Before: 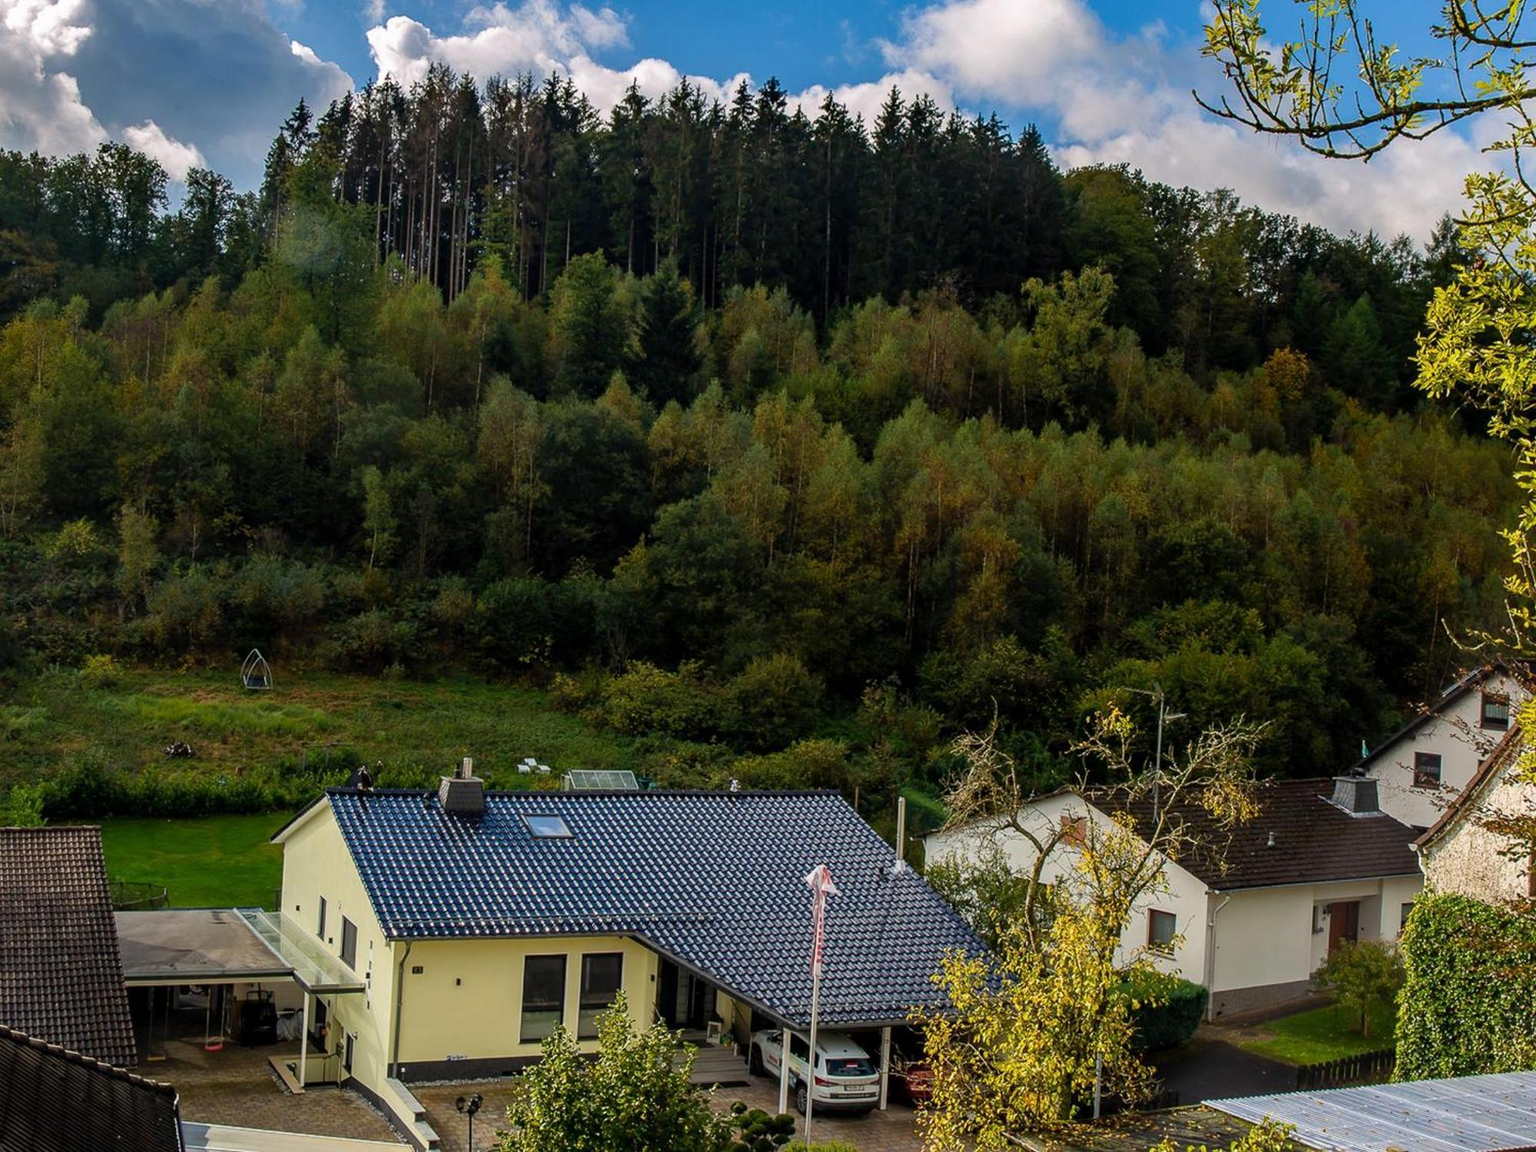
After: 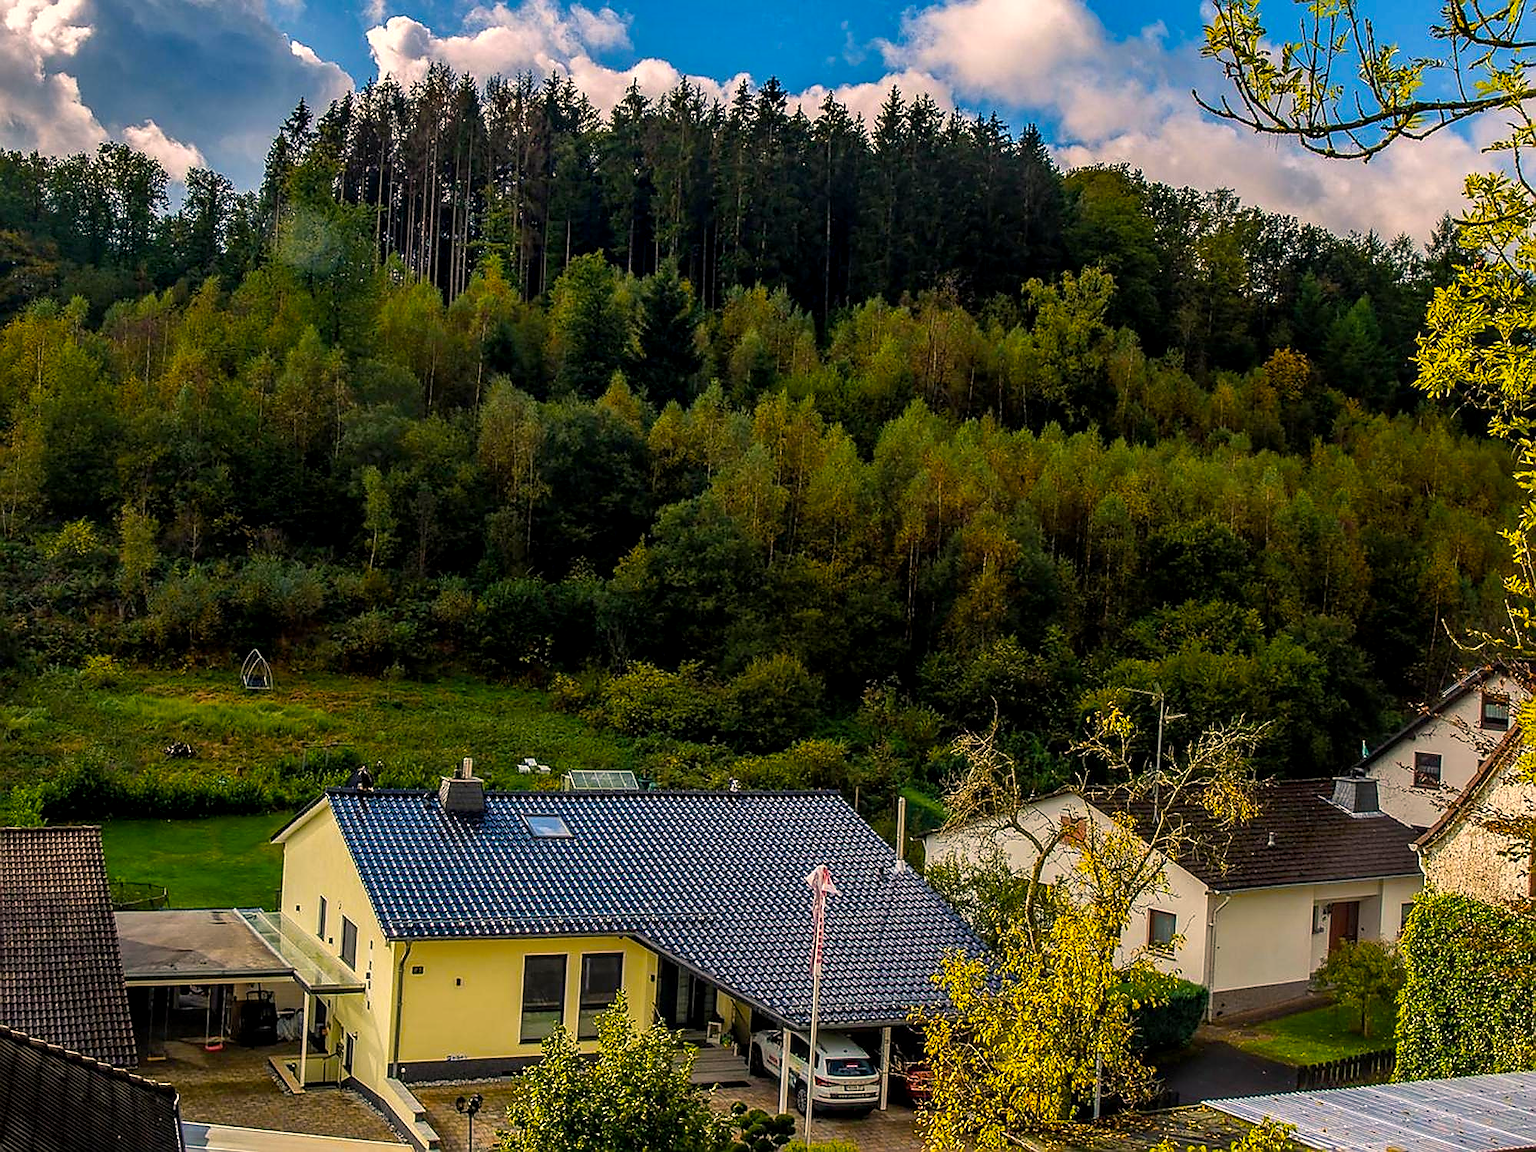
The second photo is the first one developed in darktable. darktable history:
local contrast: detail 130%
sharpen: radius 1.428, amount 1.255, threshold 0.768
color balance rgb: highlights gain › chroma 3.686%, highlights gain › hue 60°, perceptual saturation grading › global saturation 31.059%, global vibrance 20%
